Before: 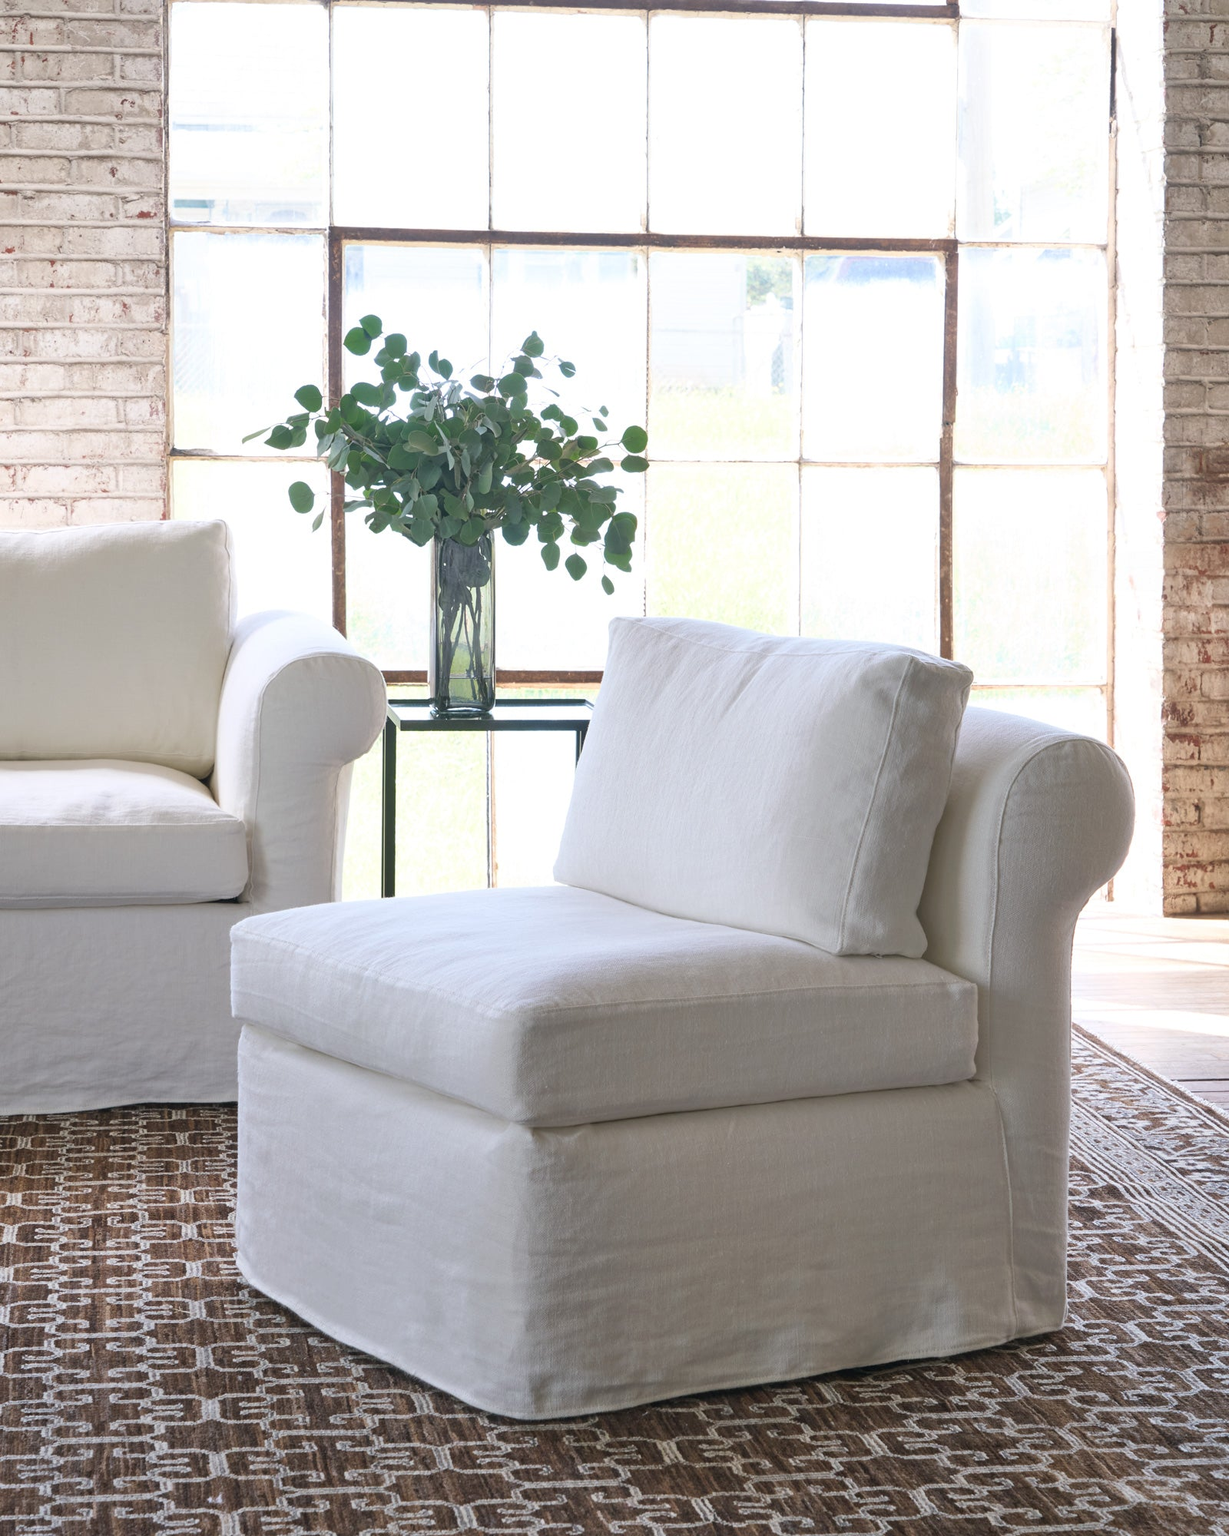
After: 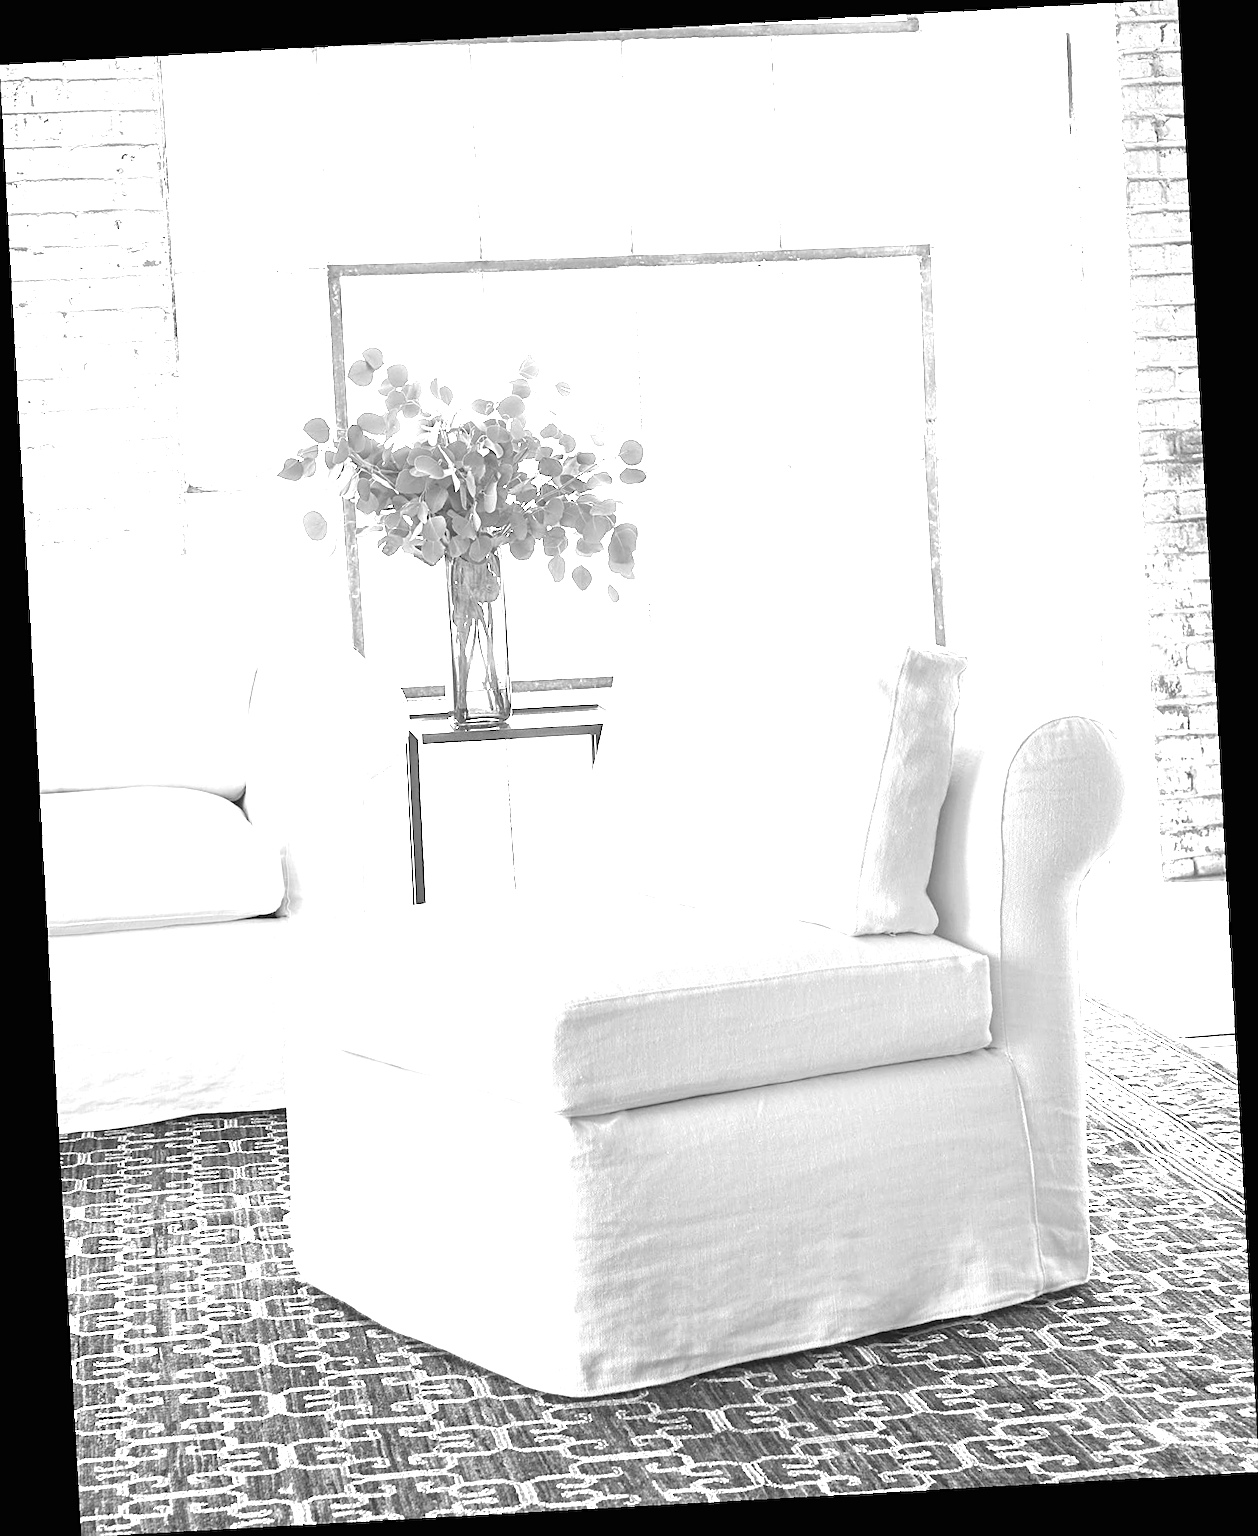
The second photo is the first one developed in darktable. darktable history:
exposure: black level correction 0, exposure 1.9 EV, compensate highlight preservation false
rotate and perspective: rotation -3.18°, automatic cropping off
monochrome: a 1.94, b -0.638
sharpen: on, module defaults
